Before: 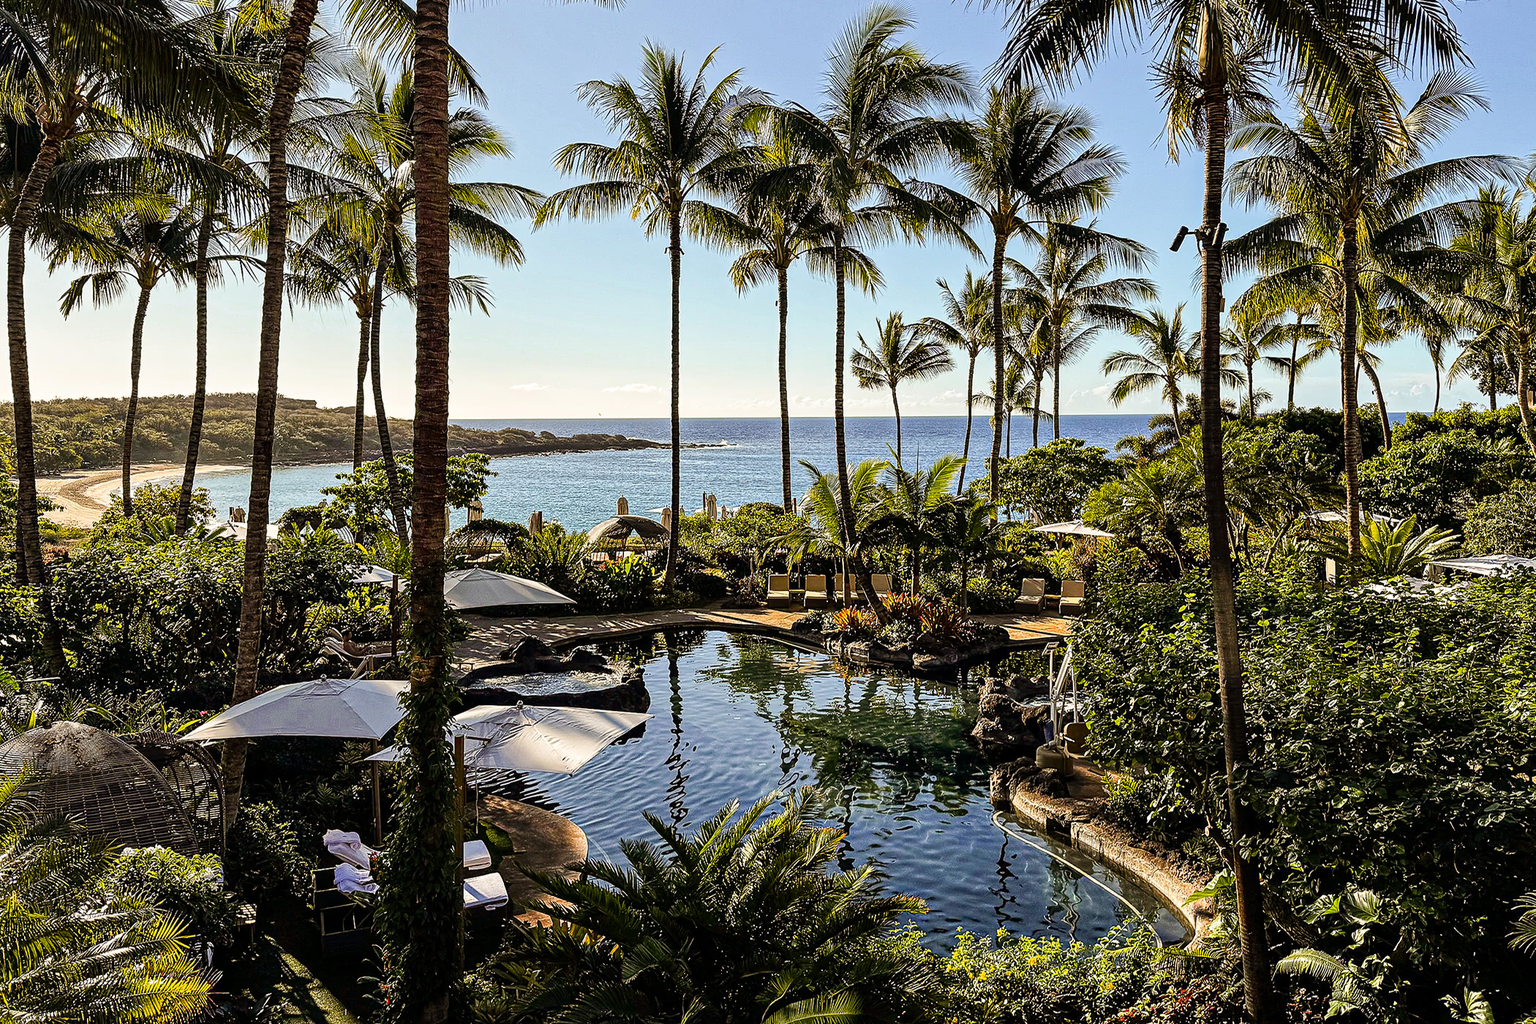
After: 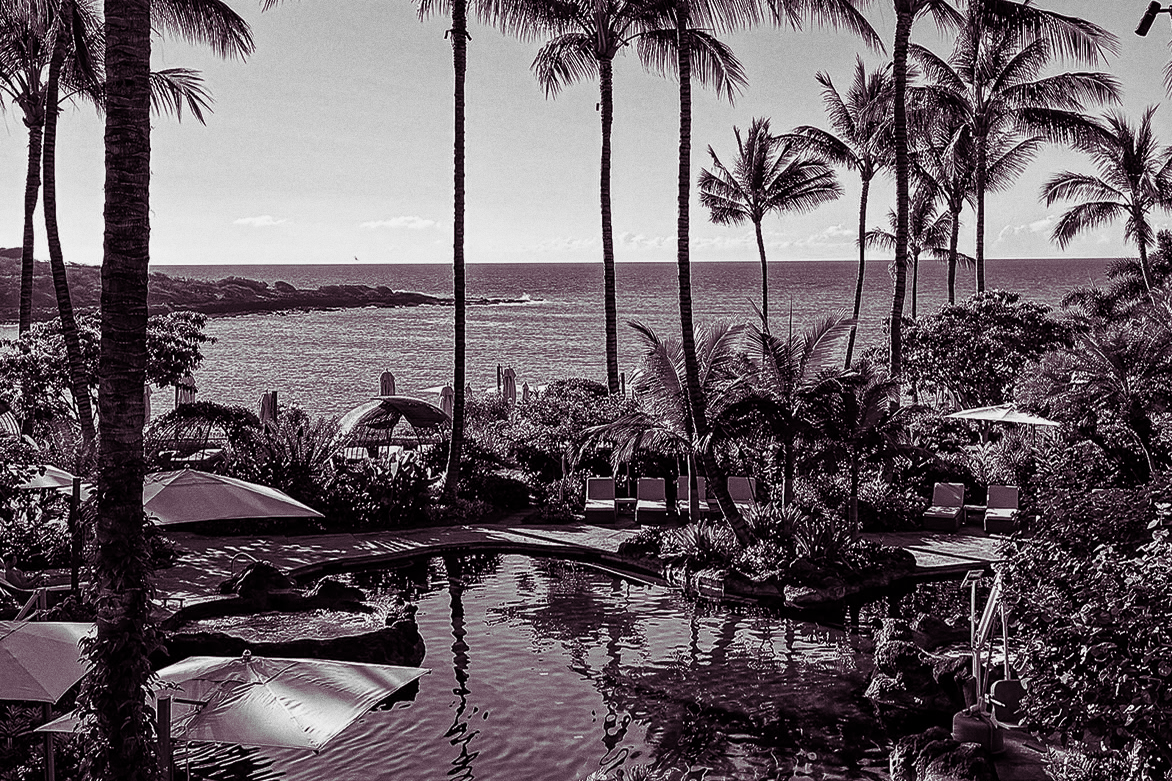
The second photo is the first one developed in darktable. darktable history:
grain: coarseness 0.09 ISO
split-toning: shadows › hue 316.8°, shadows › saturation 0.47, highlights › hue 201.6°, highlights › saturation 0, balance -41.97, compress 28.01%
rgb curve: curves: ch0 [(0, 0) (0.415, 0.237) (1, 1)]
monochrome: a 73.58, b 64.21
crop and rotate: left 22.13%, top 22.054%, right 22.026%, bottom 22.102%
